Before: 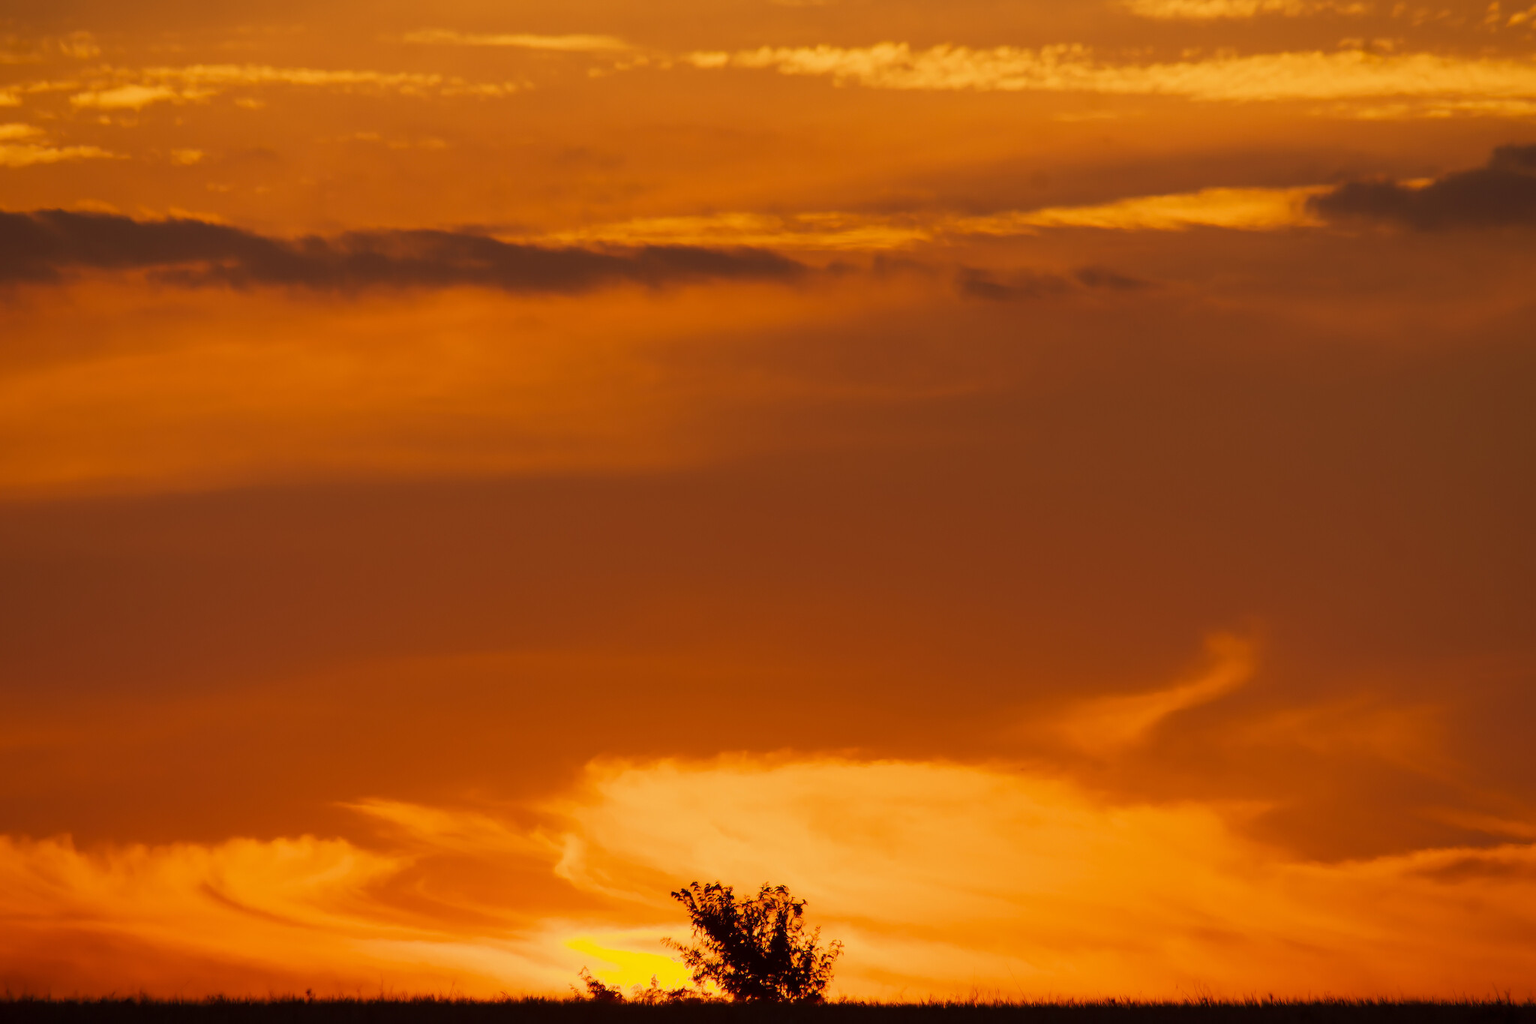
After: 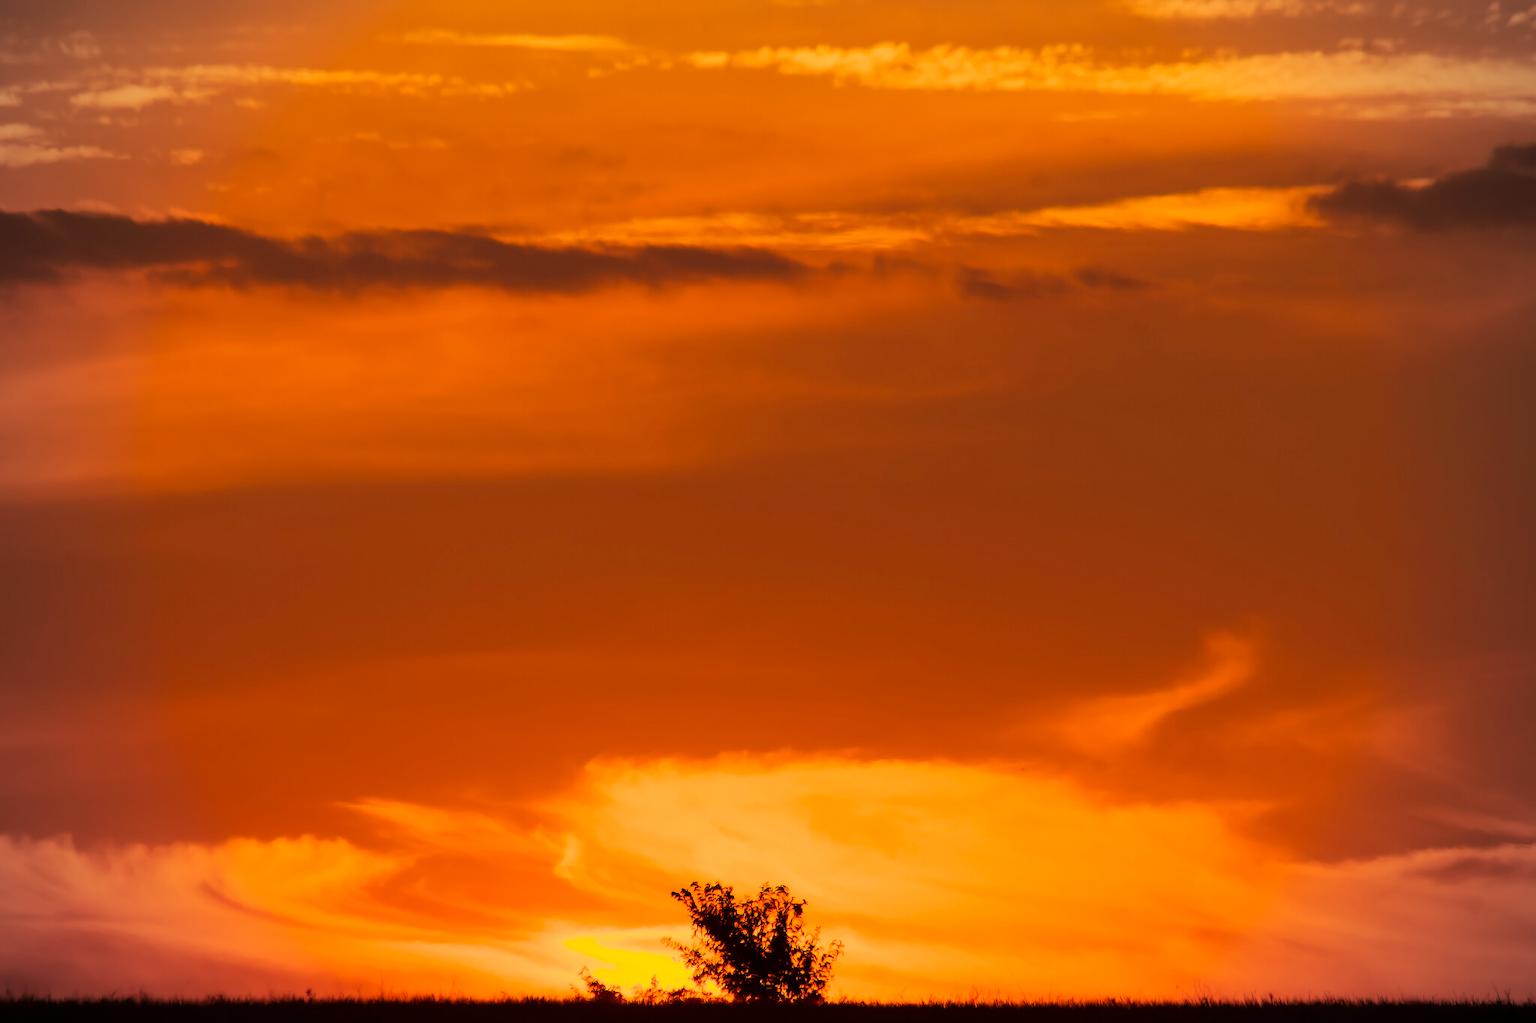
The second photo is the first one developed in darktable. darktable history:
vignetting: fall-off start 79.88%
